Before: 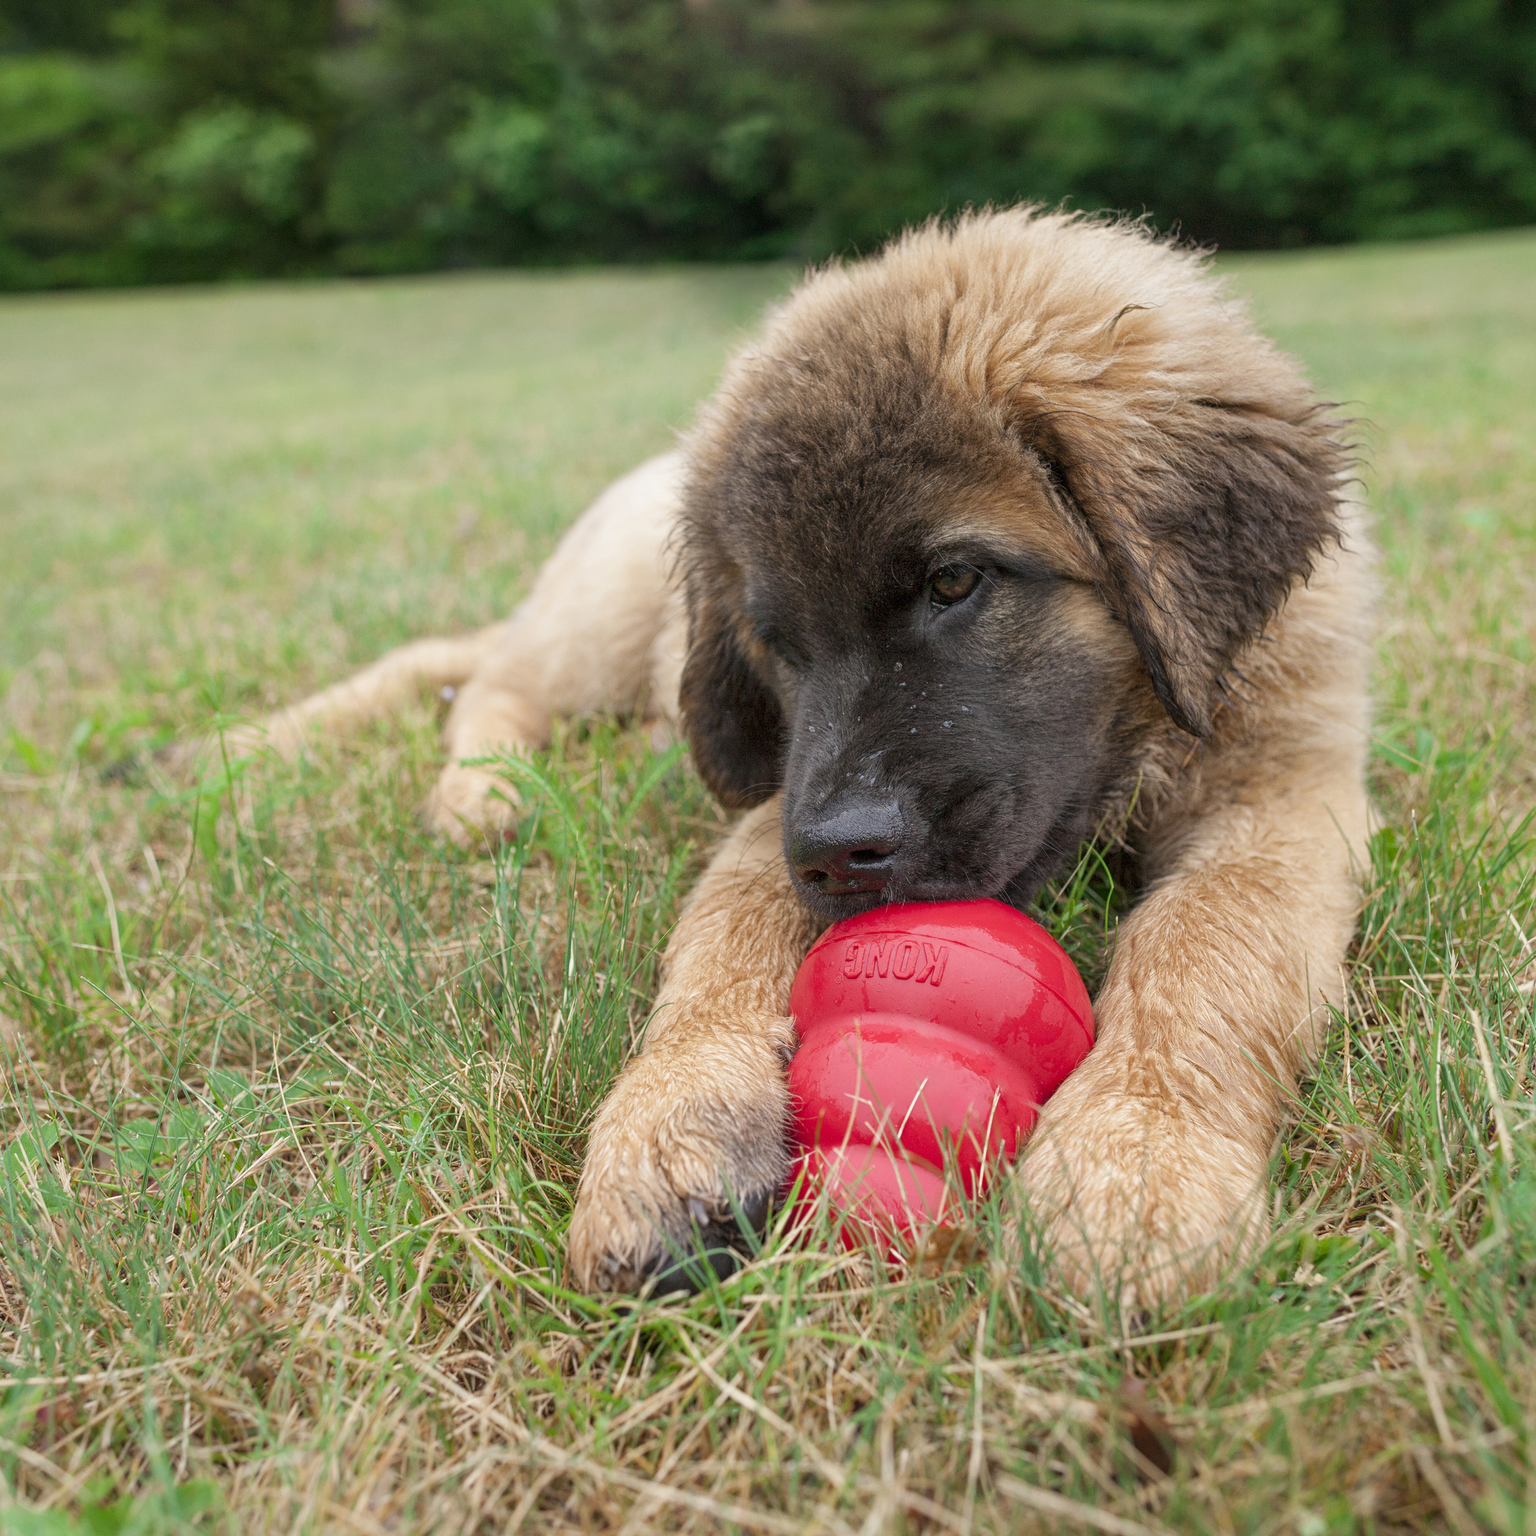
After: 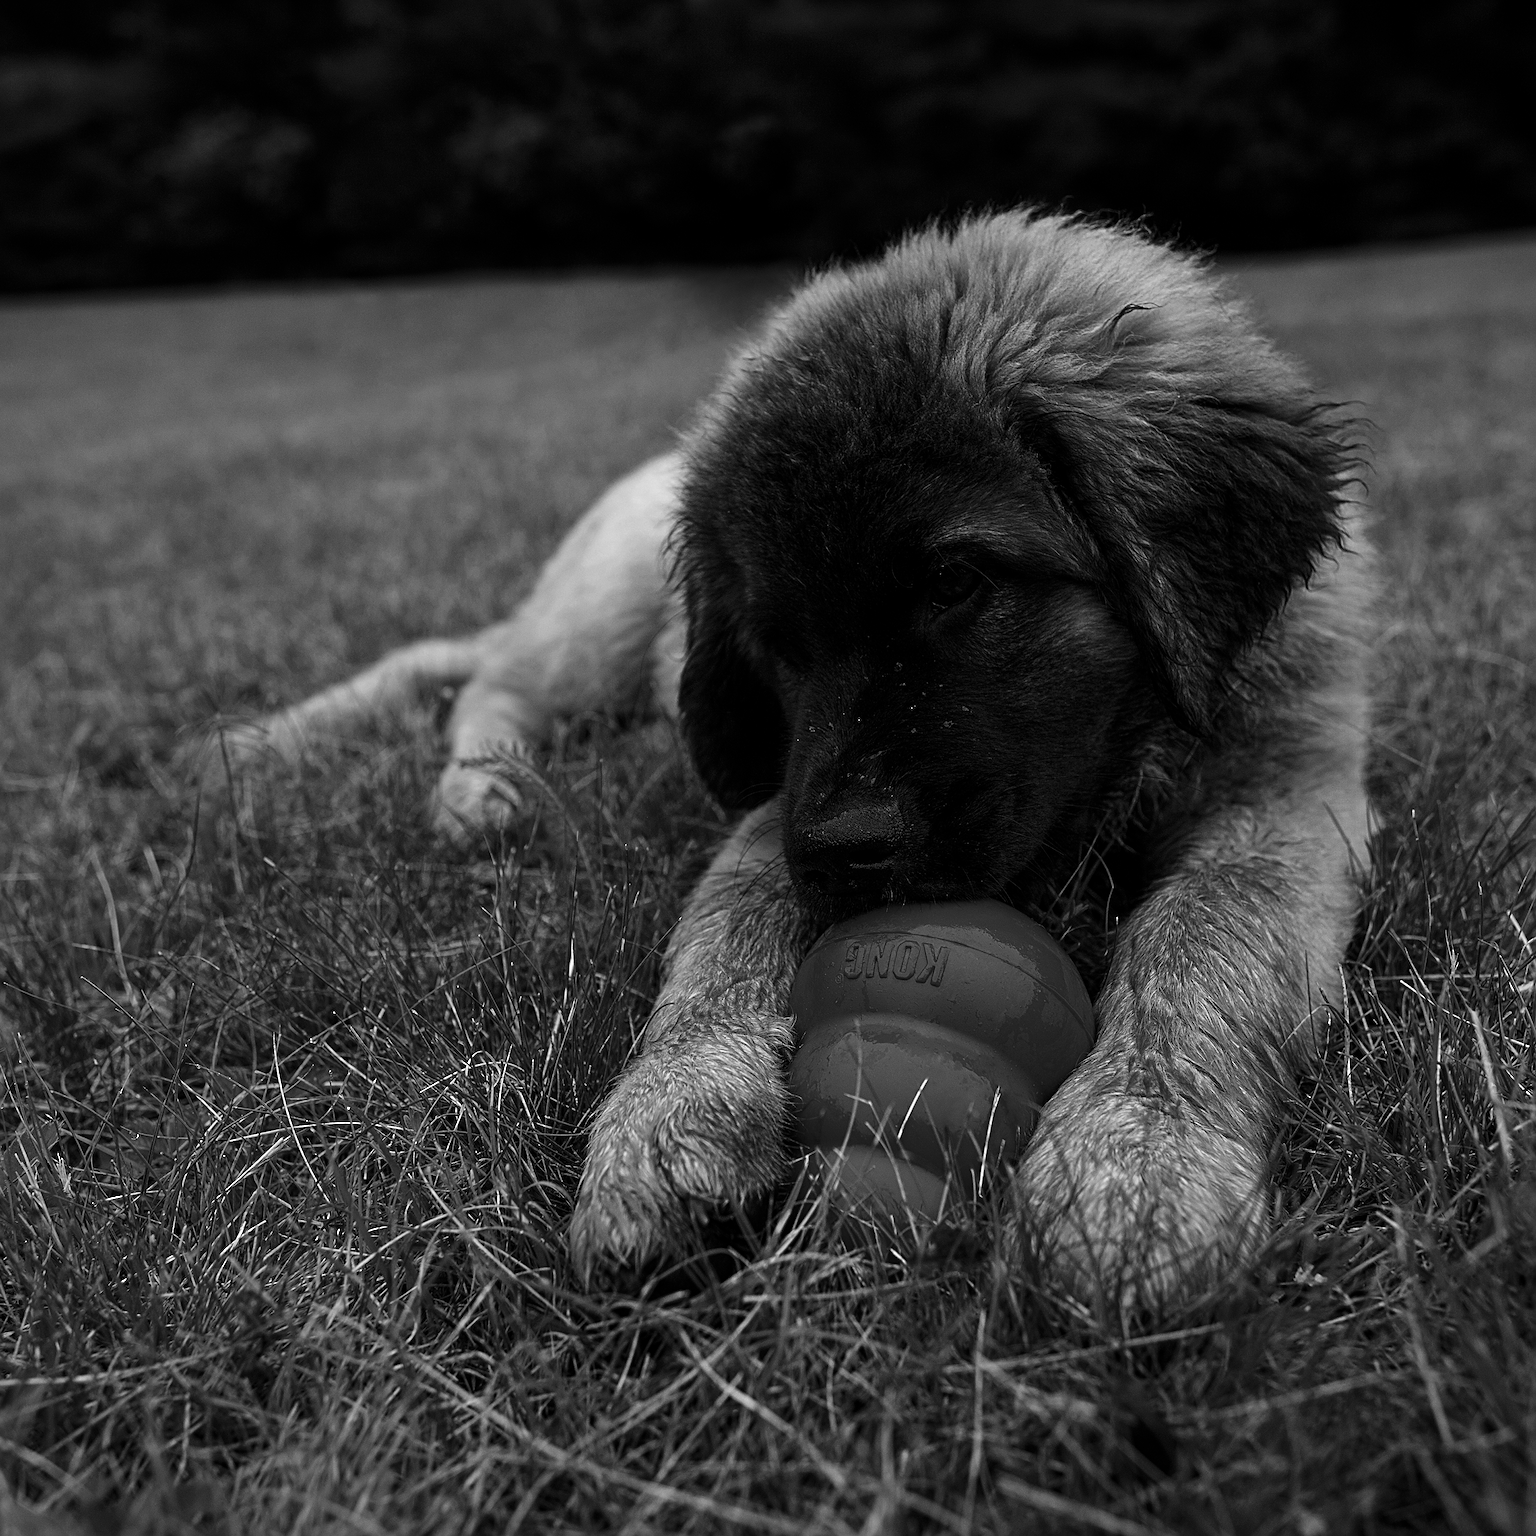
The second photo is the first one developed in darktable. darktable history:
contrast brightness saturation: contrast 0.02, brightness -1, saturation -1
sharpen: radius 2.531, amount 0.628
